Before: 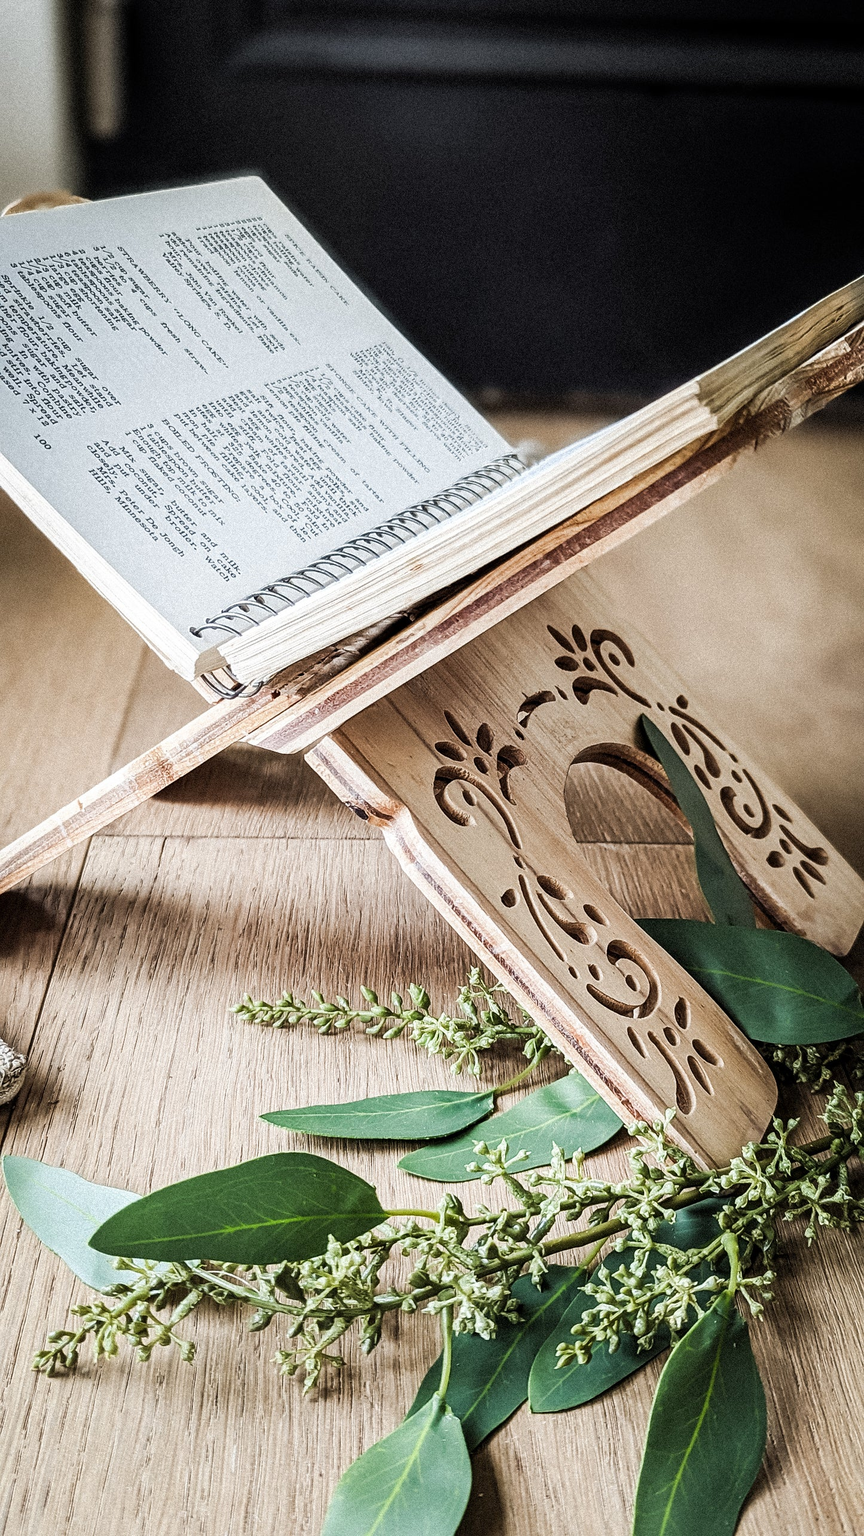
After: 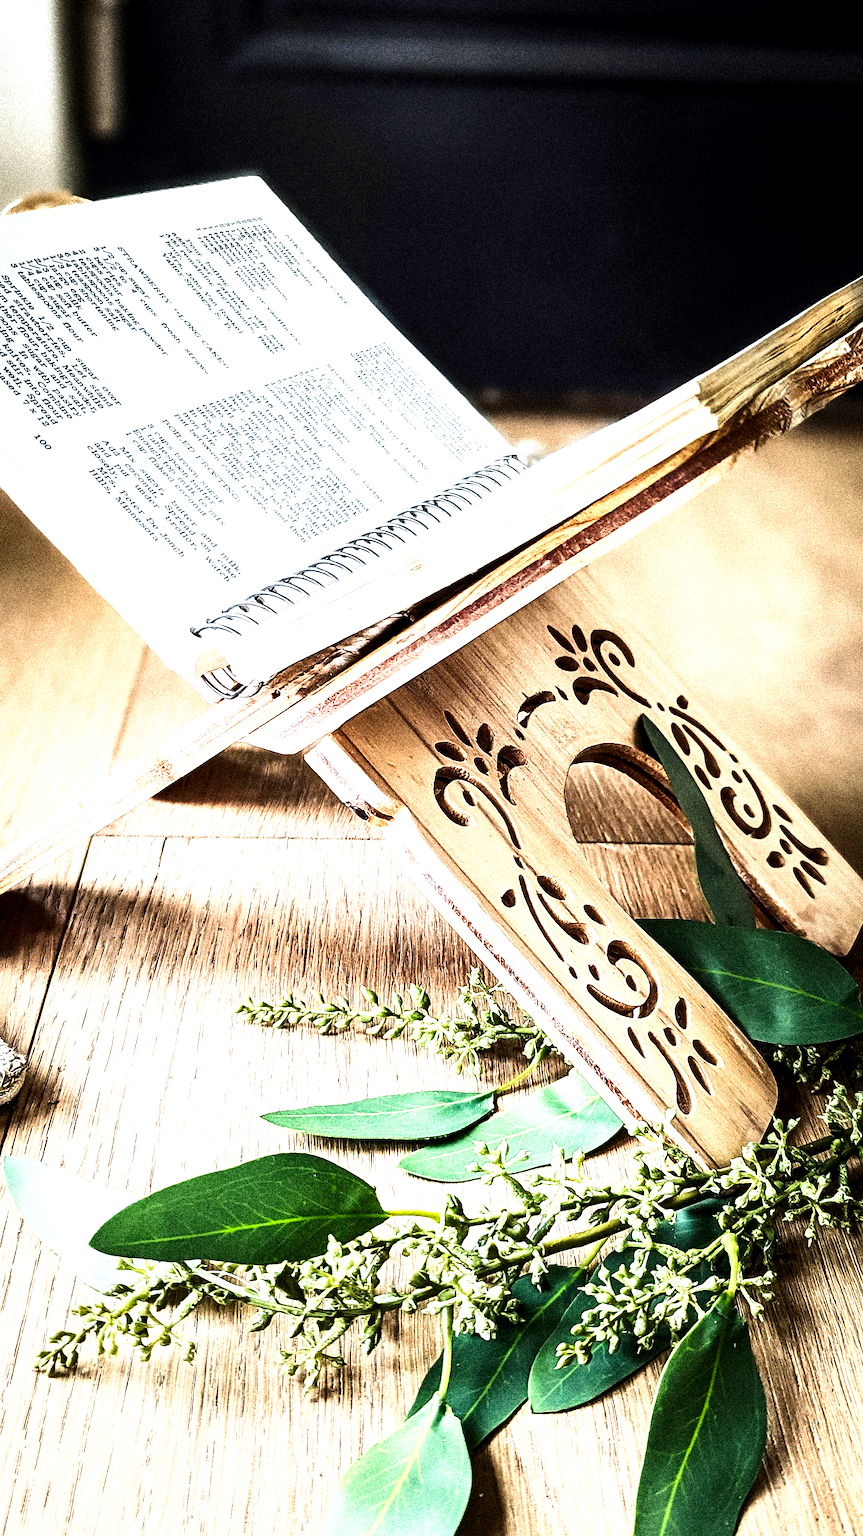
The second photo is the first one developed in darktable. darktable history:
exposure: exposure 0.774 EV, compensate highlight preservation false
contrast brightness saturation: contrast 0.215, brightness -0.112, saturation 0.211
local contrast: highlights 106%, shadows 98%, detail 120%, midtone range 0.2
tone curve: curves: ch0 [(0, 0) (0.003, 0.002) (0.011, 0.01) (0.025, 0.022) (0.044, 0.039) (0.069, 0.061) (0.1, 0.088) (0.136, 0.126) (0.177, 0.167) (0.224, 0.211) (0.277, 0.27) (0.335, 0.335) (0.399, 0.407) (0.468, 0.485) (0.543, 0.569) (0.623, 0.659) (0.709, 0.756) (0.801, 0.851) (0.898, 0.961) (1, 1)], preserve colors none
